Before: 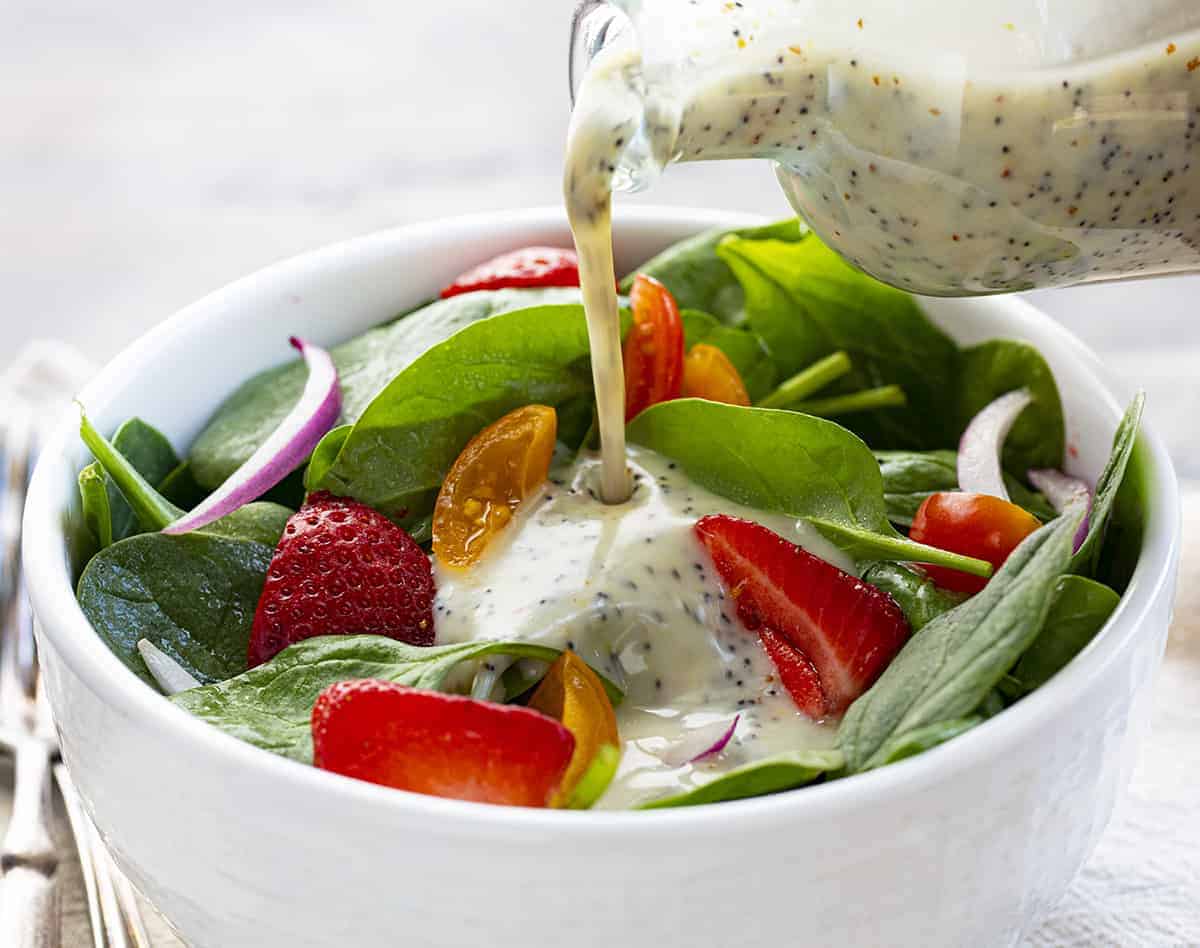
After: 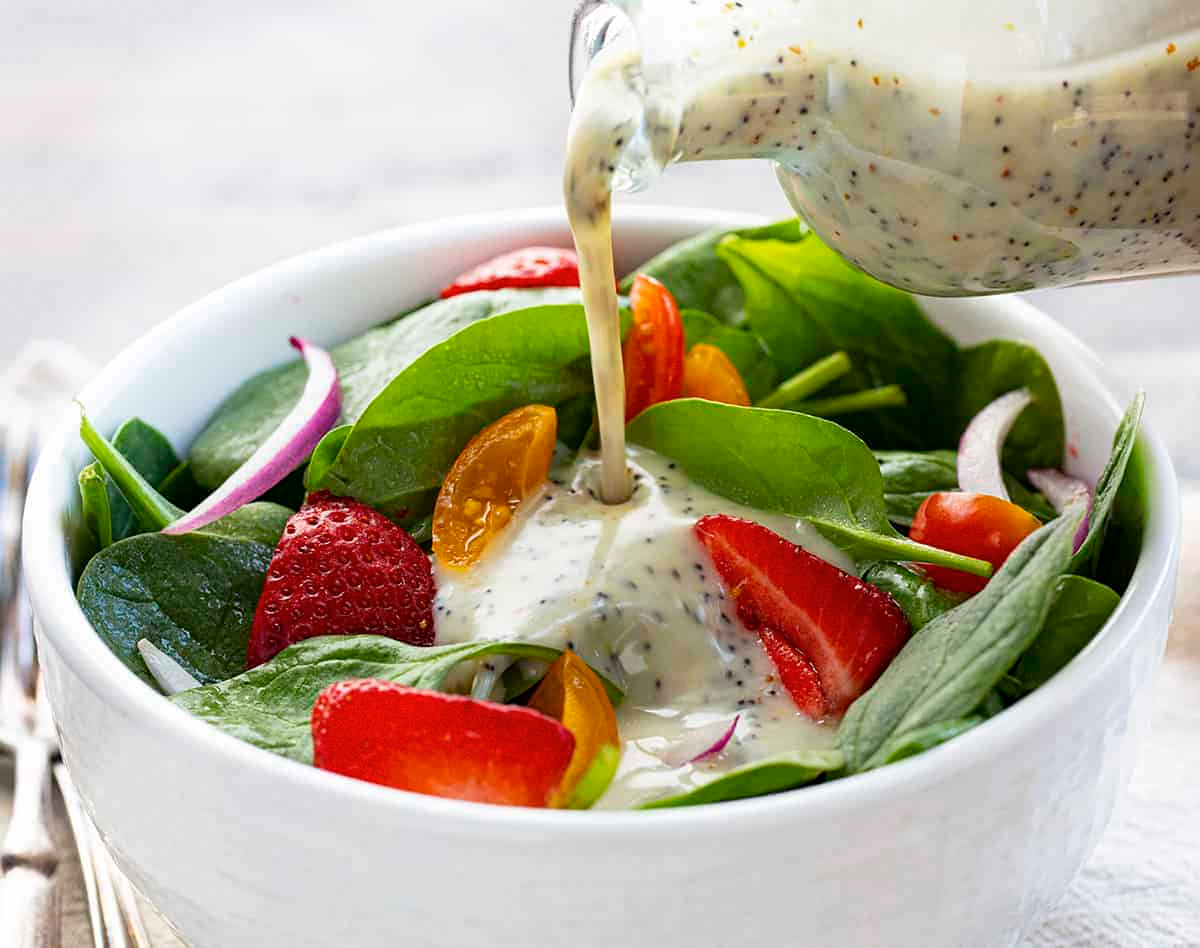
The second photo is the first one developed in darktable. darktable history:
color correction: saturation 0.98
grain: coarseness 0.09 ISO, strength 10%
